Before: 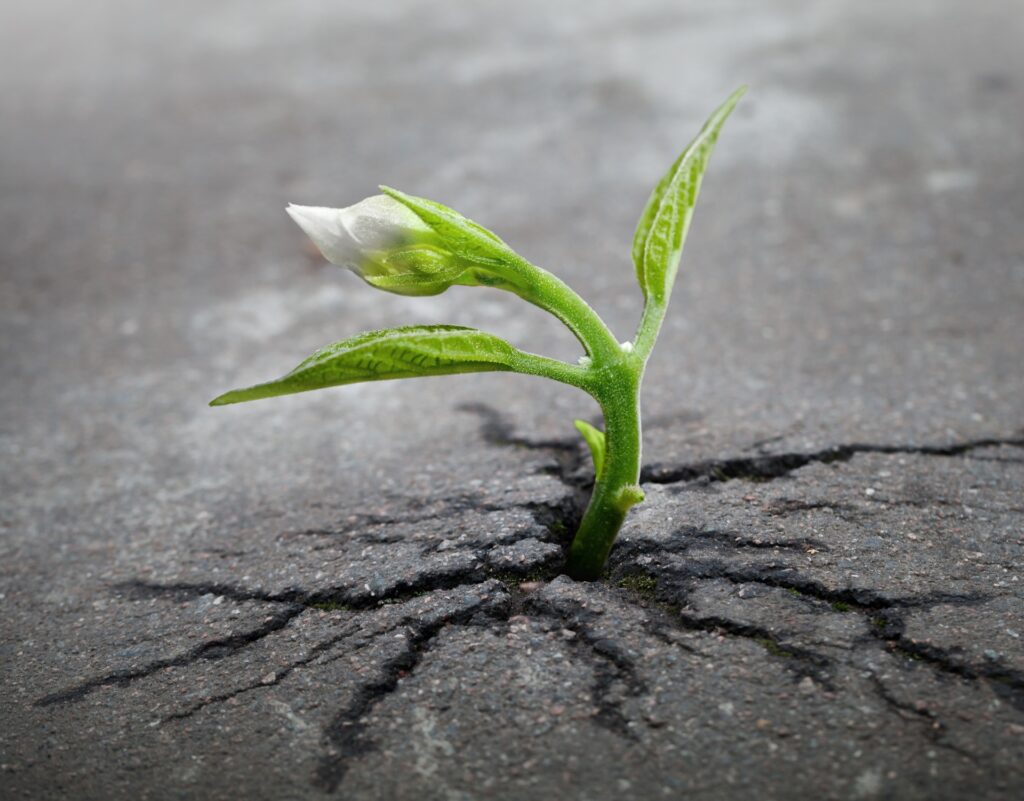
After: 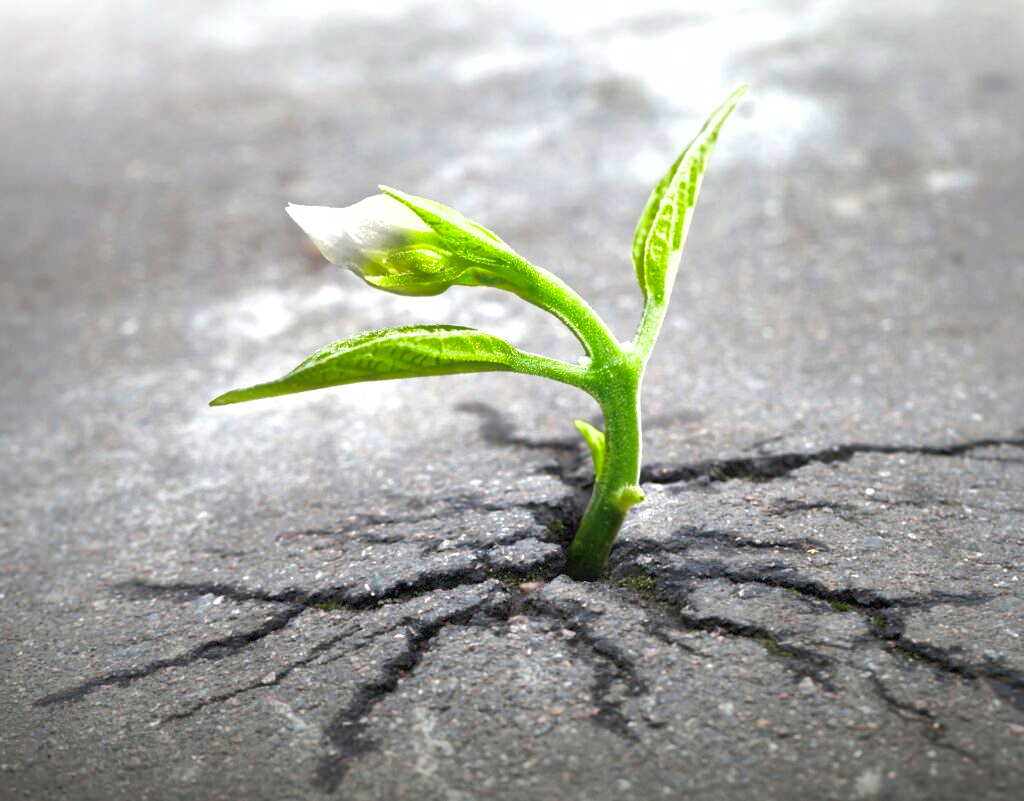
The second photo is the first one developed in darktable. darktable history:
base curve: curves: ch0 [(0, 0) (0.472, 0.508) (1, 1)]
shadows and highlights: on, module defaults
exposure: black level correction 0, exposure 1 EV, compensate highlight preservation false
